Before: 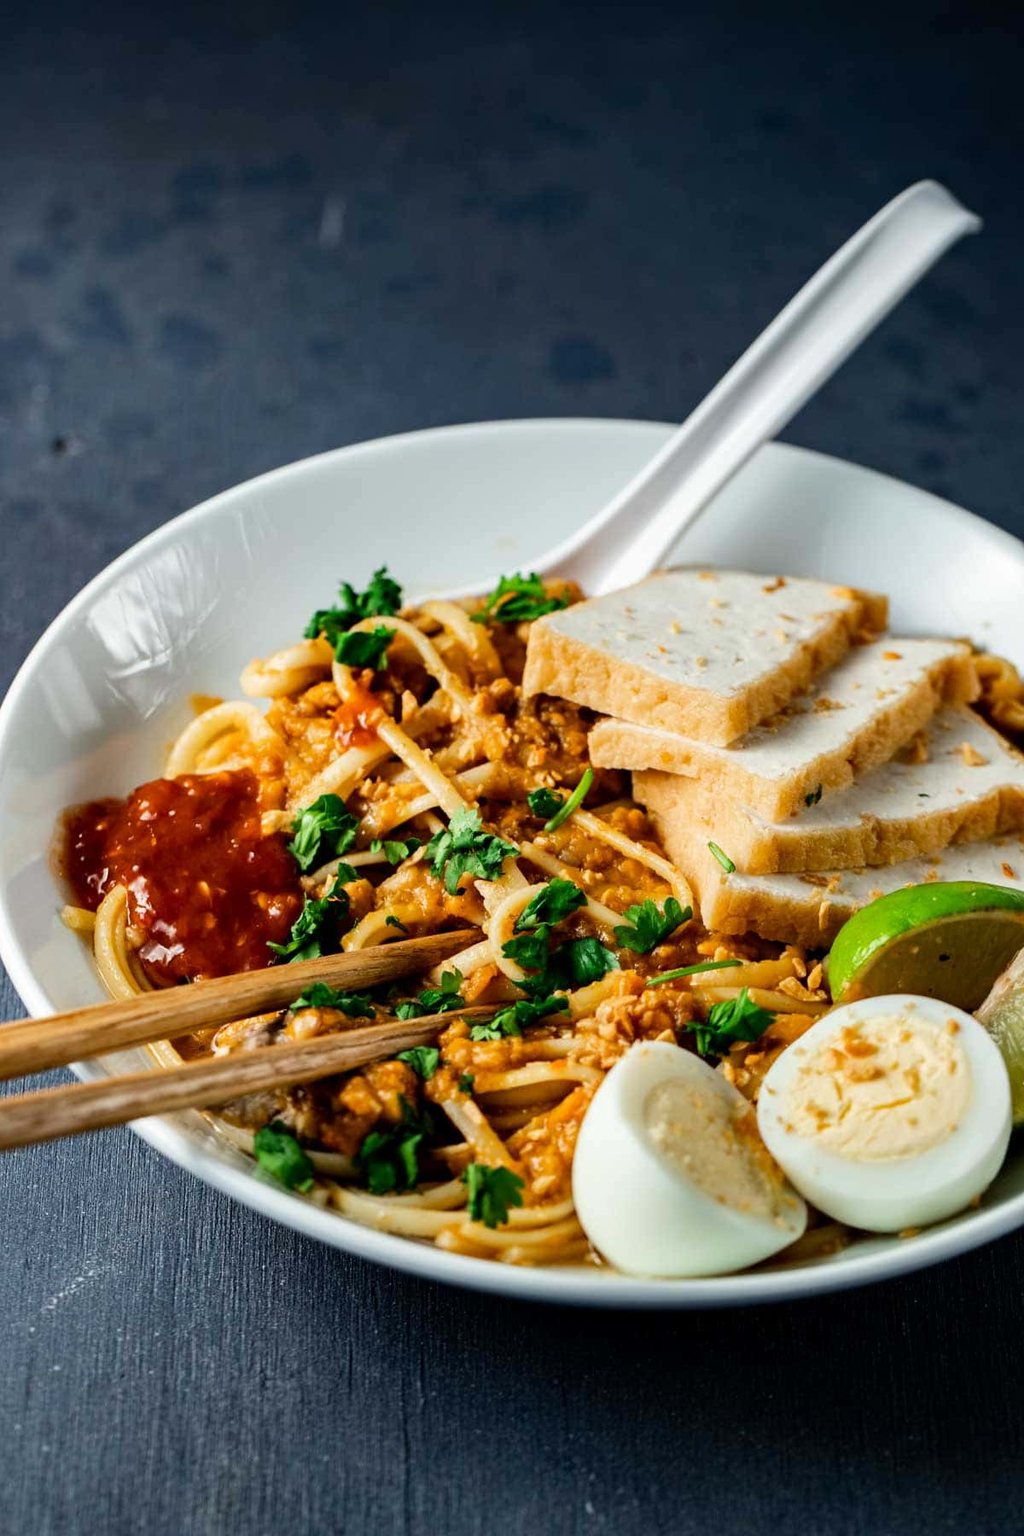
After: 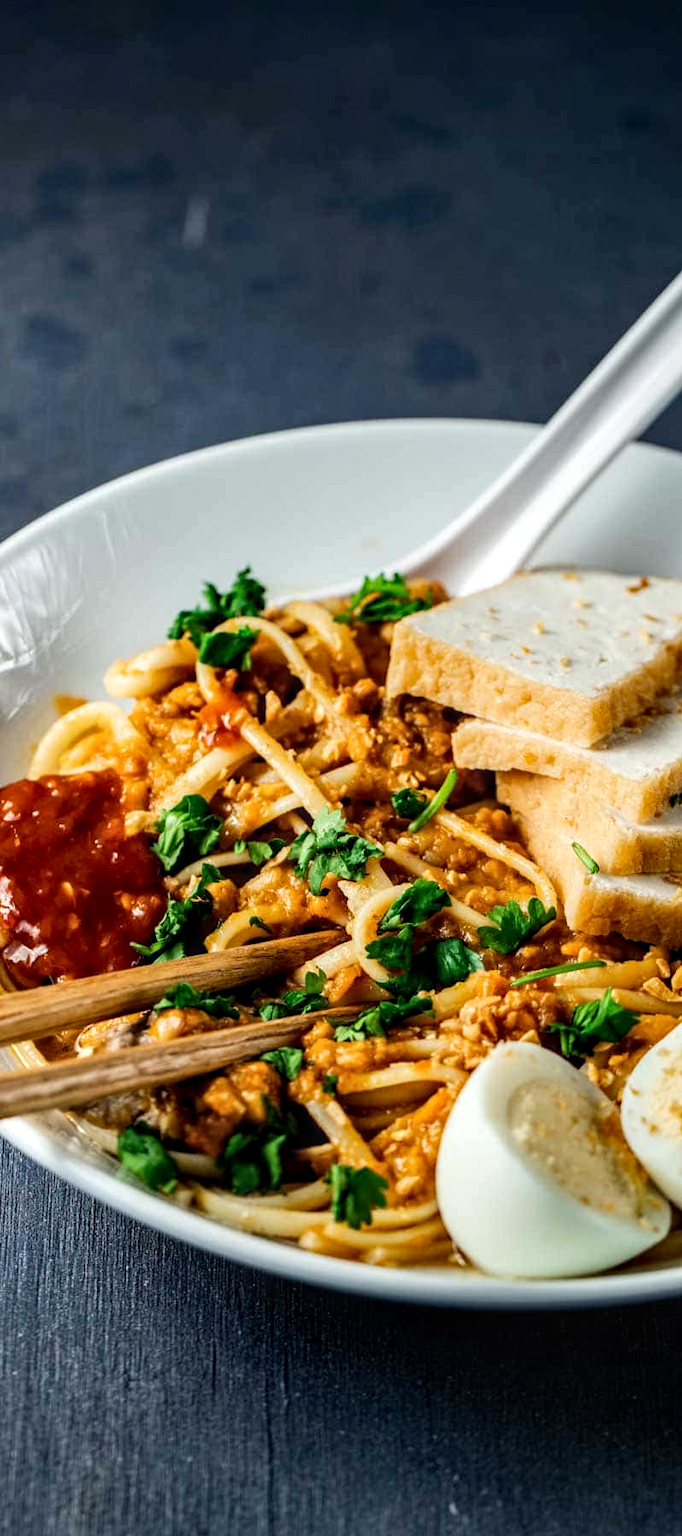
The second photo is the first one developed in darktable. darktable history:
contrast brightness saturation: contrast 0.1, brightness 0.02, saturation 0.02
local contrast: detail 130%
crop and rotate: left 13.409%, right 19.924%
